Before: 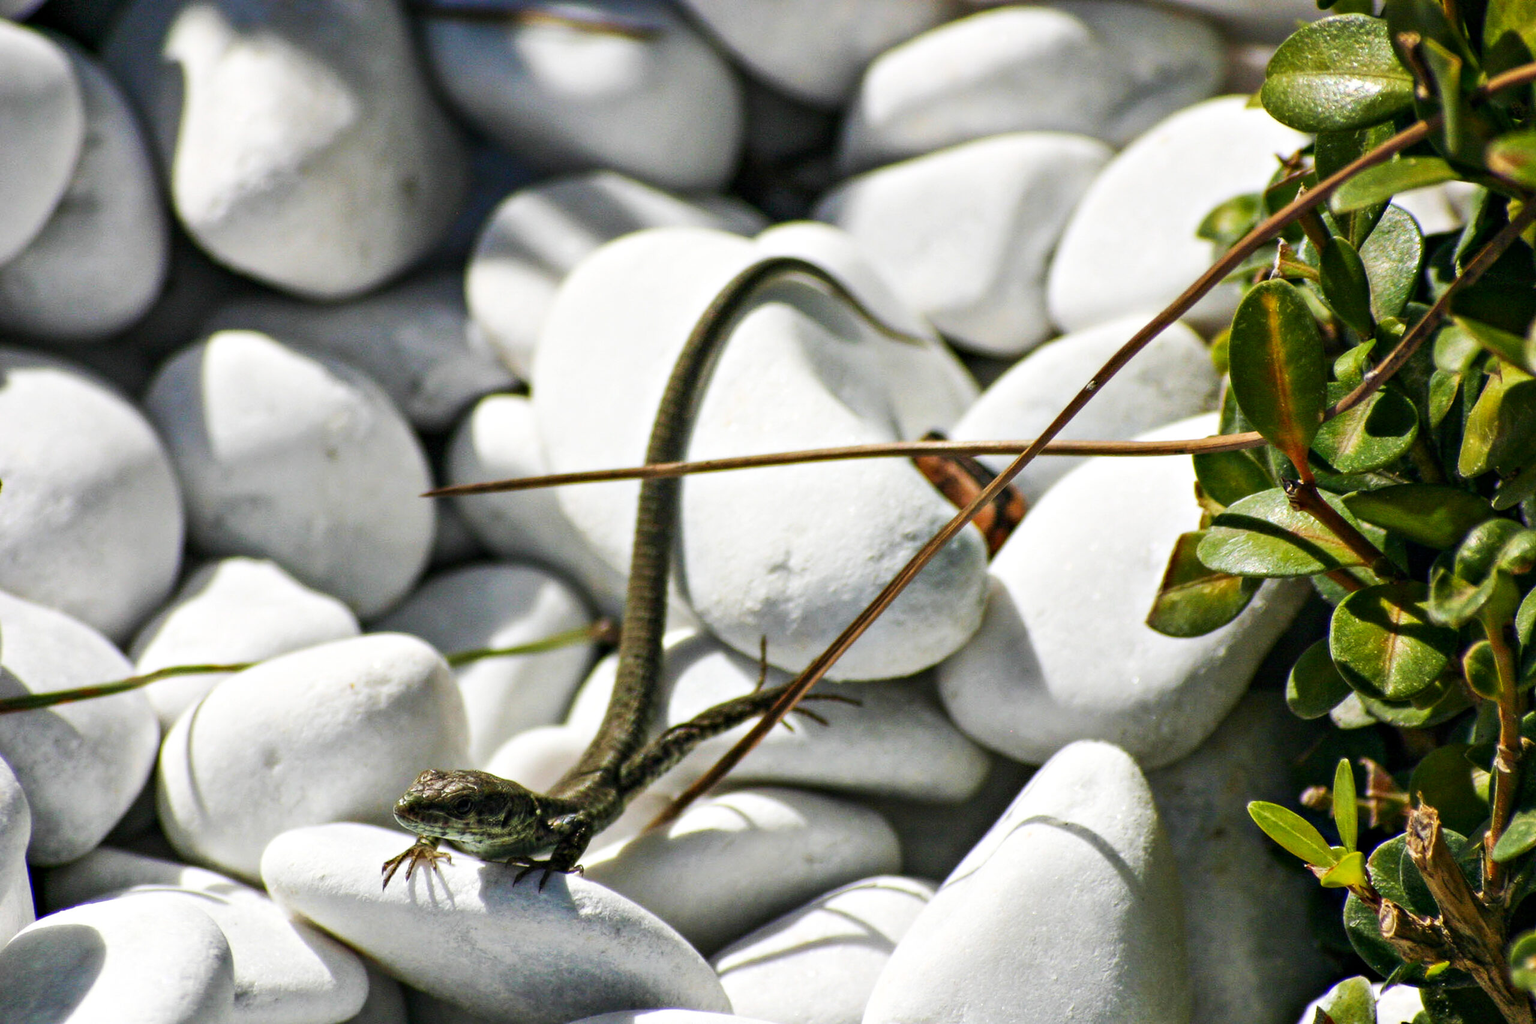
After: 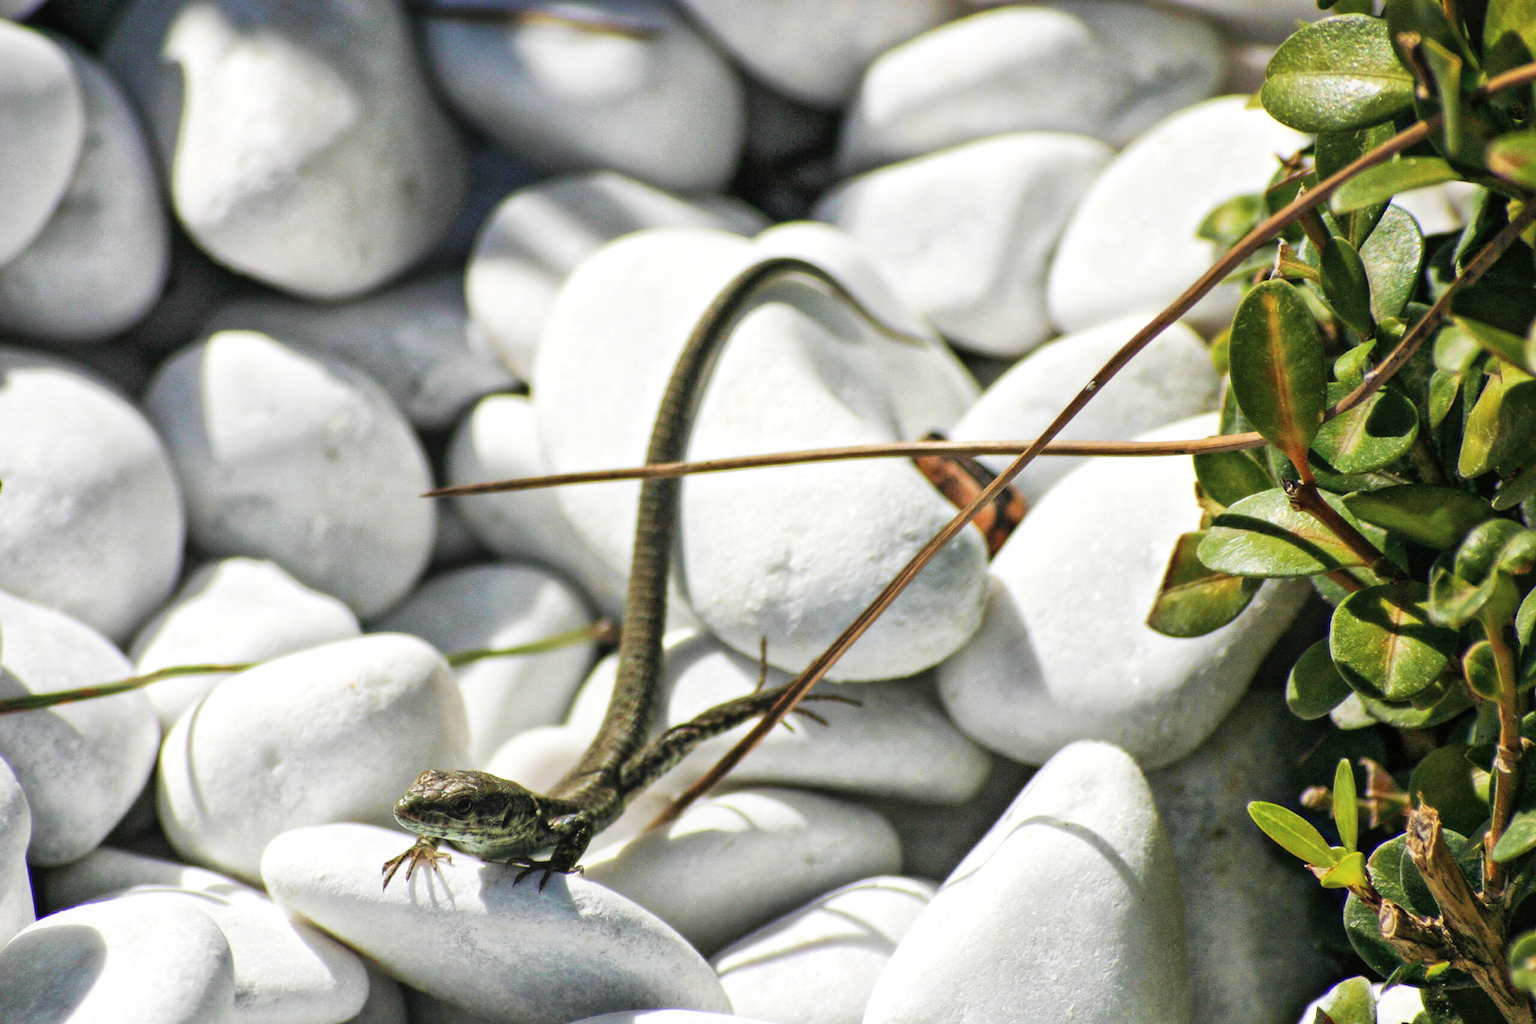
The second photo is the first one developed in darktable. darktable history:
contrast equalizer: octaves 7, y [[0.6 ×6], [0.55 ×6], [0 ×6], [0 ×6], [0 ×6]], mix -0.3
global tonemap: drago (1, 100), detail 1
